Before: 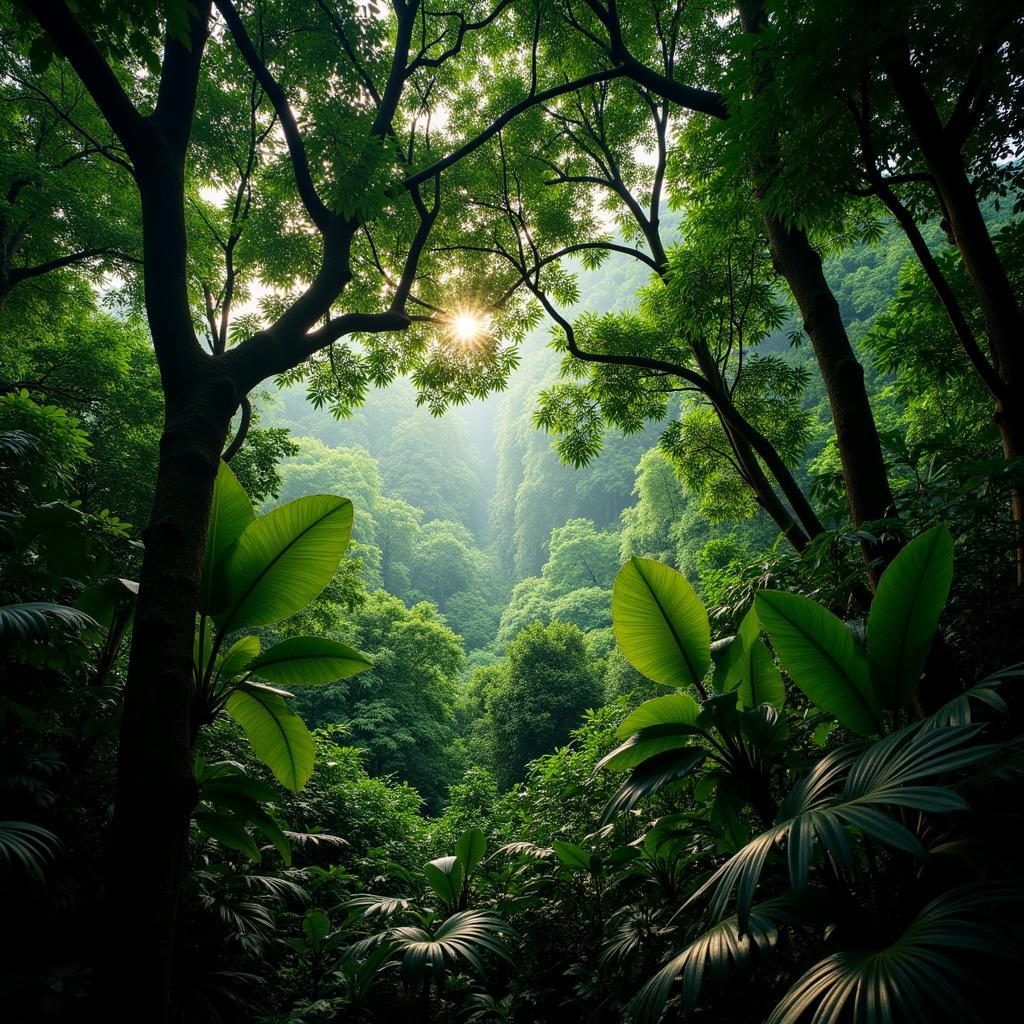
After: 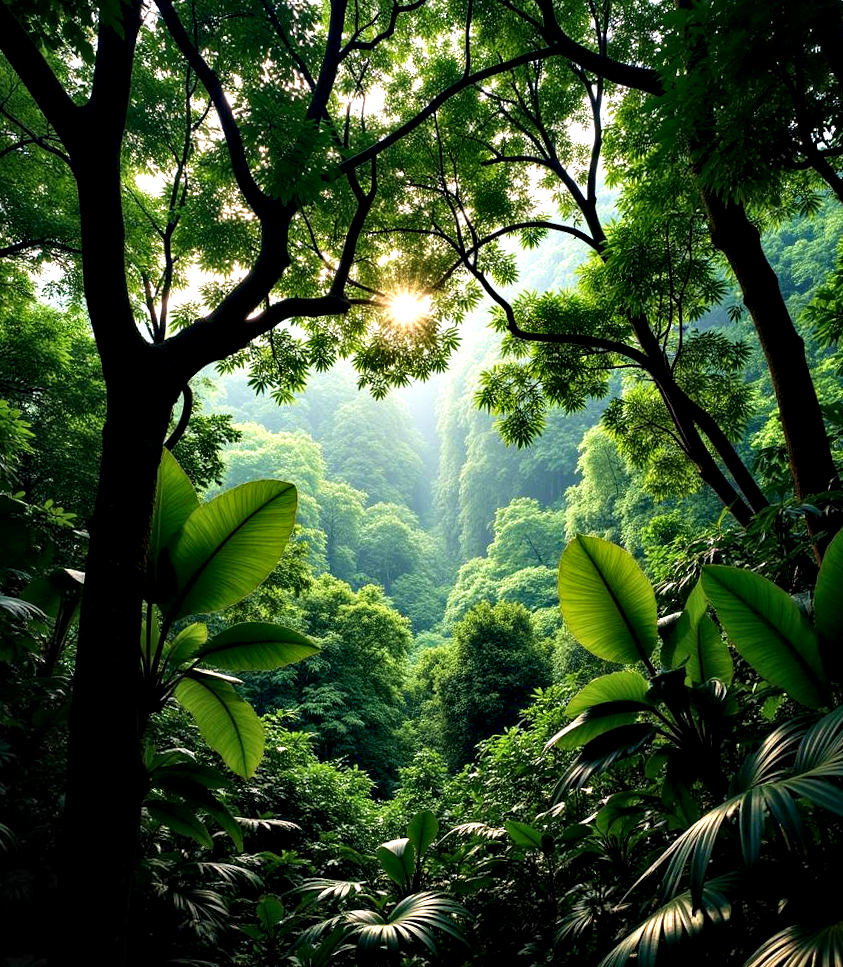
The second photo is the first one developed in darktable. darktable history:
crop and rotate: angle 1.33°, left 4.479%, top 0.765%, right 11.274%, bottom 2.552%
velvia: on, module defaults
contrast equalizer: y [[0.6 ×6], [0.55 ×6], [0 ×6], [0 ×6], [0 ×6]]
